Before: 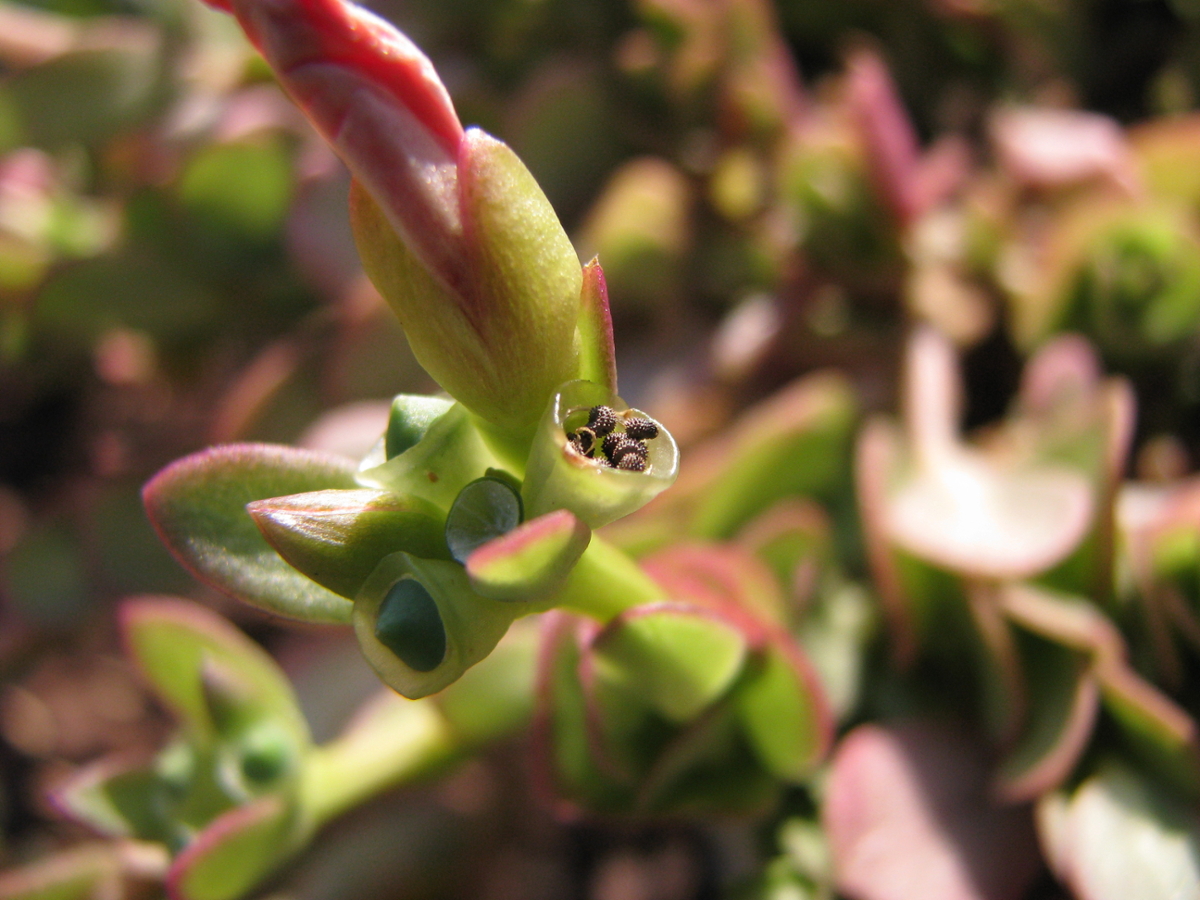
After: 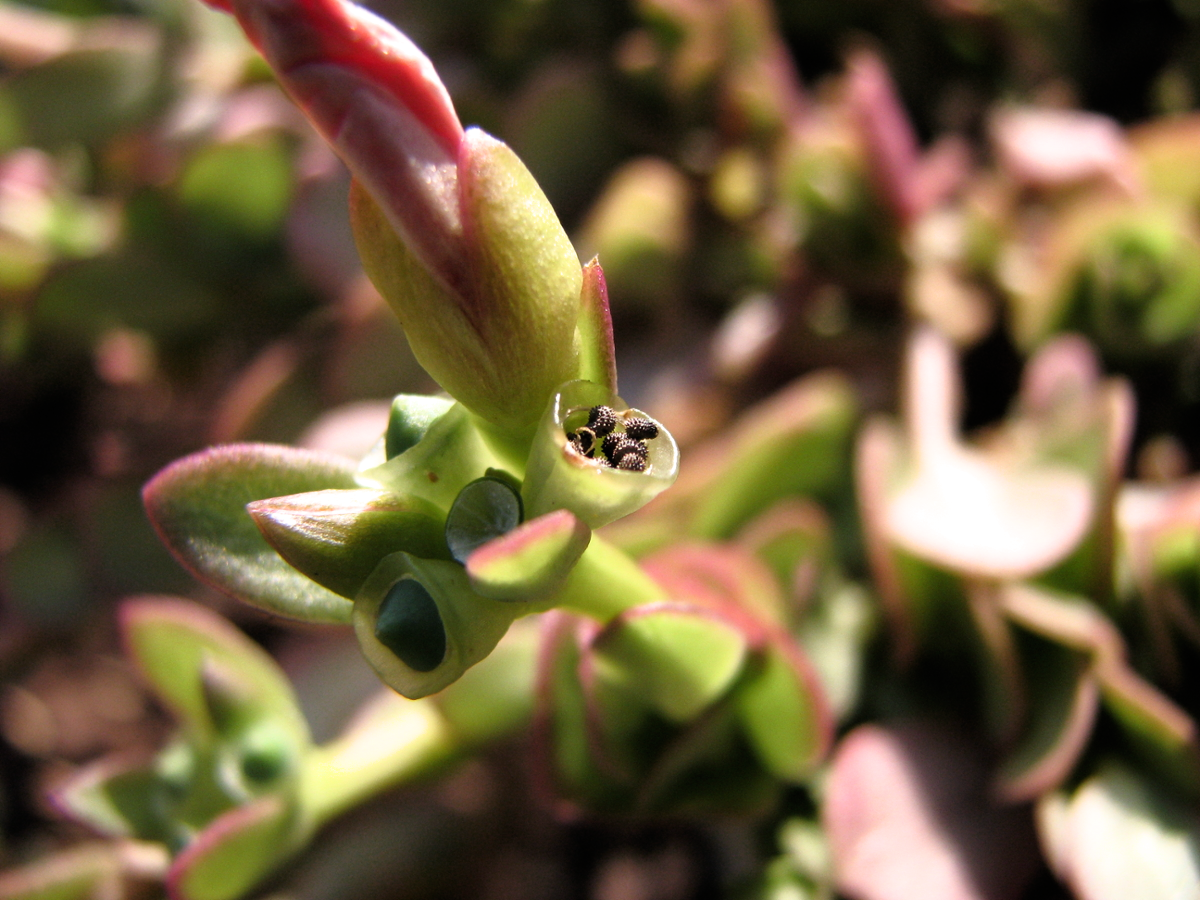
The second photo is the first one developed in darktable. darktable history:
filmic rgb: black relative exposure -7.96 EV, white relative exposure 2.35 EV, threshold 3.02 EV, hardness 6.64, enable highlight reconstruction true
